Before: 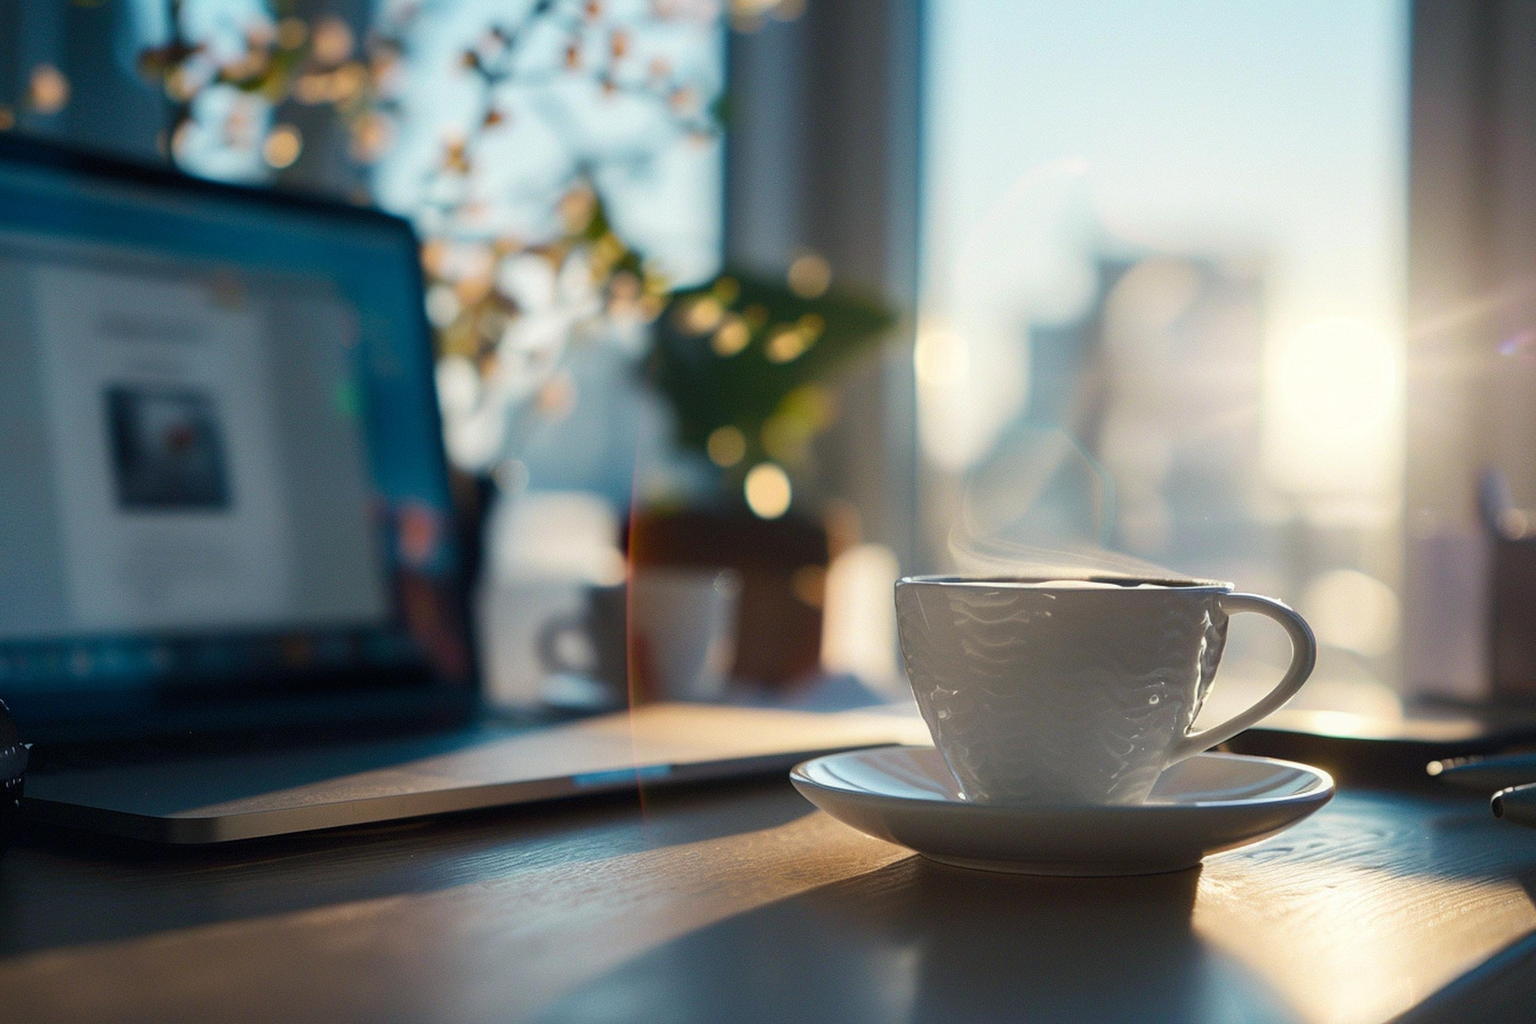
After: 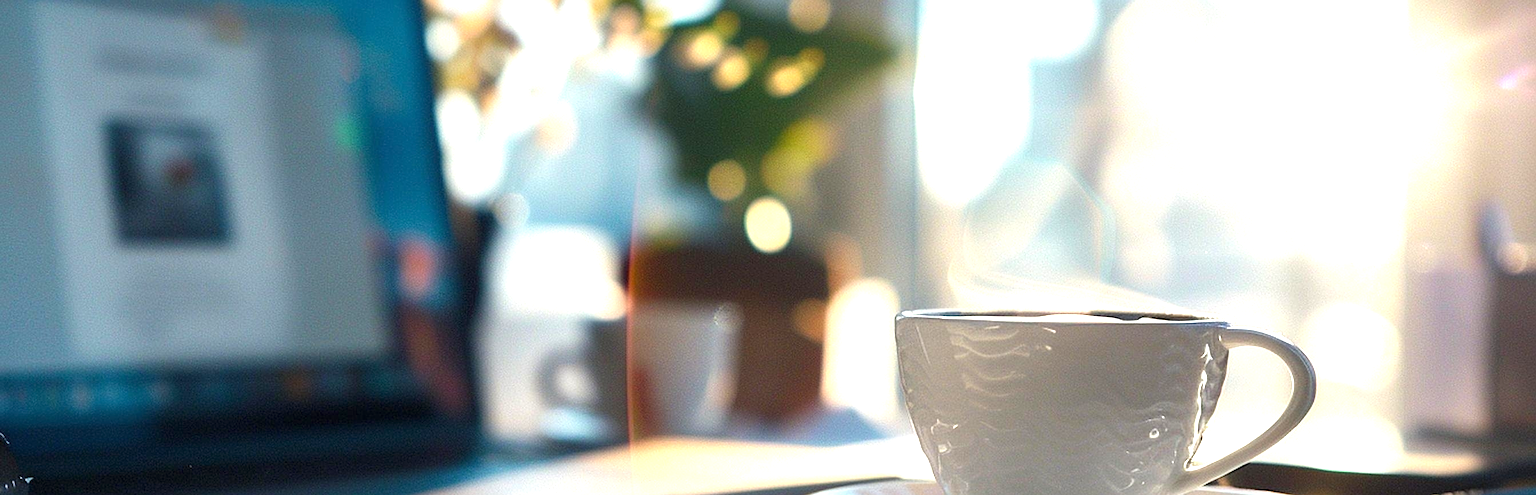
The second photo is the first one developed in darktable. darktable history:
crop and rotate: top 26.056%, bottom 25.543%
sharpen: on, module defaults
exposure: exposure 1.16 EV, compensate exposure bias true, compensate highlight preservation false
